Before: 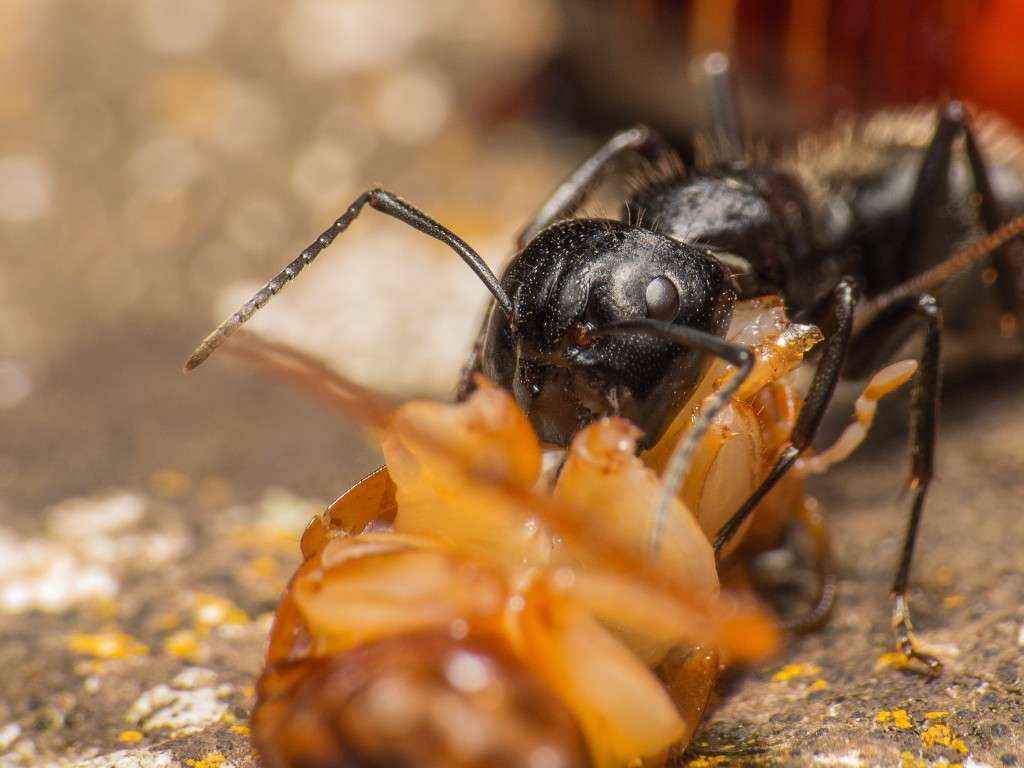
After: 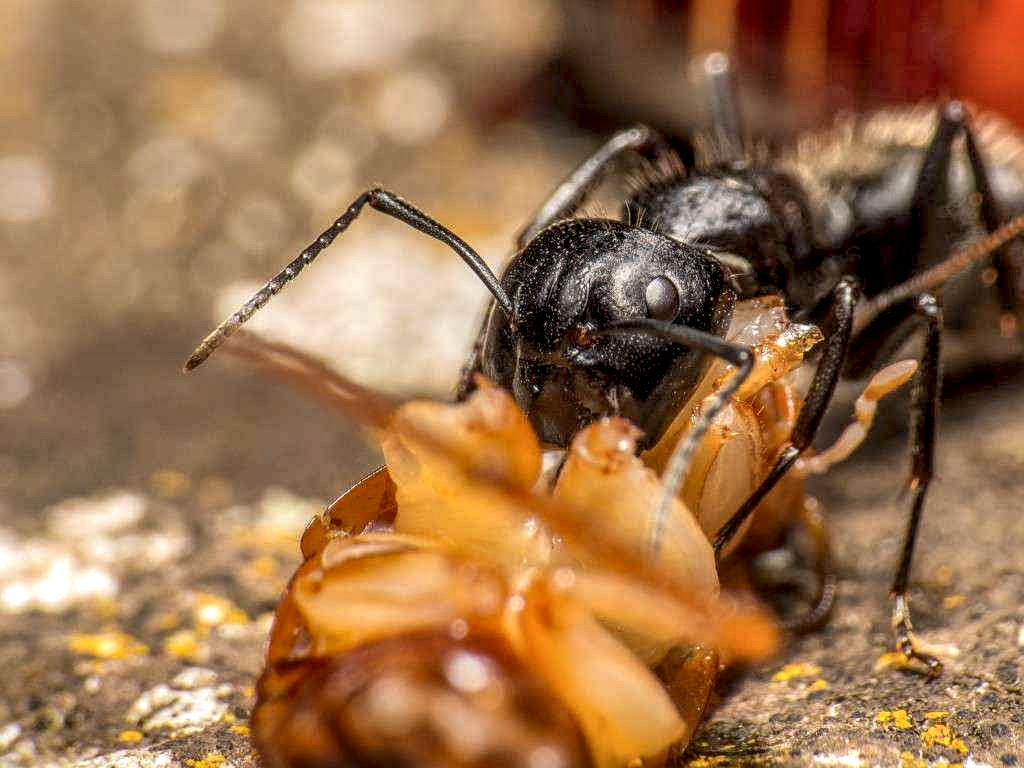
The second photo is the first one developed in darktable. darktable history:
local contrast: highlights 79%, shadows 56%, detail 175%, midtone range 0.428
shadows and highlights: on, module defaults
sharpen: amount 0.2
